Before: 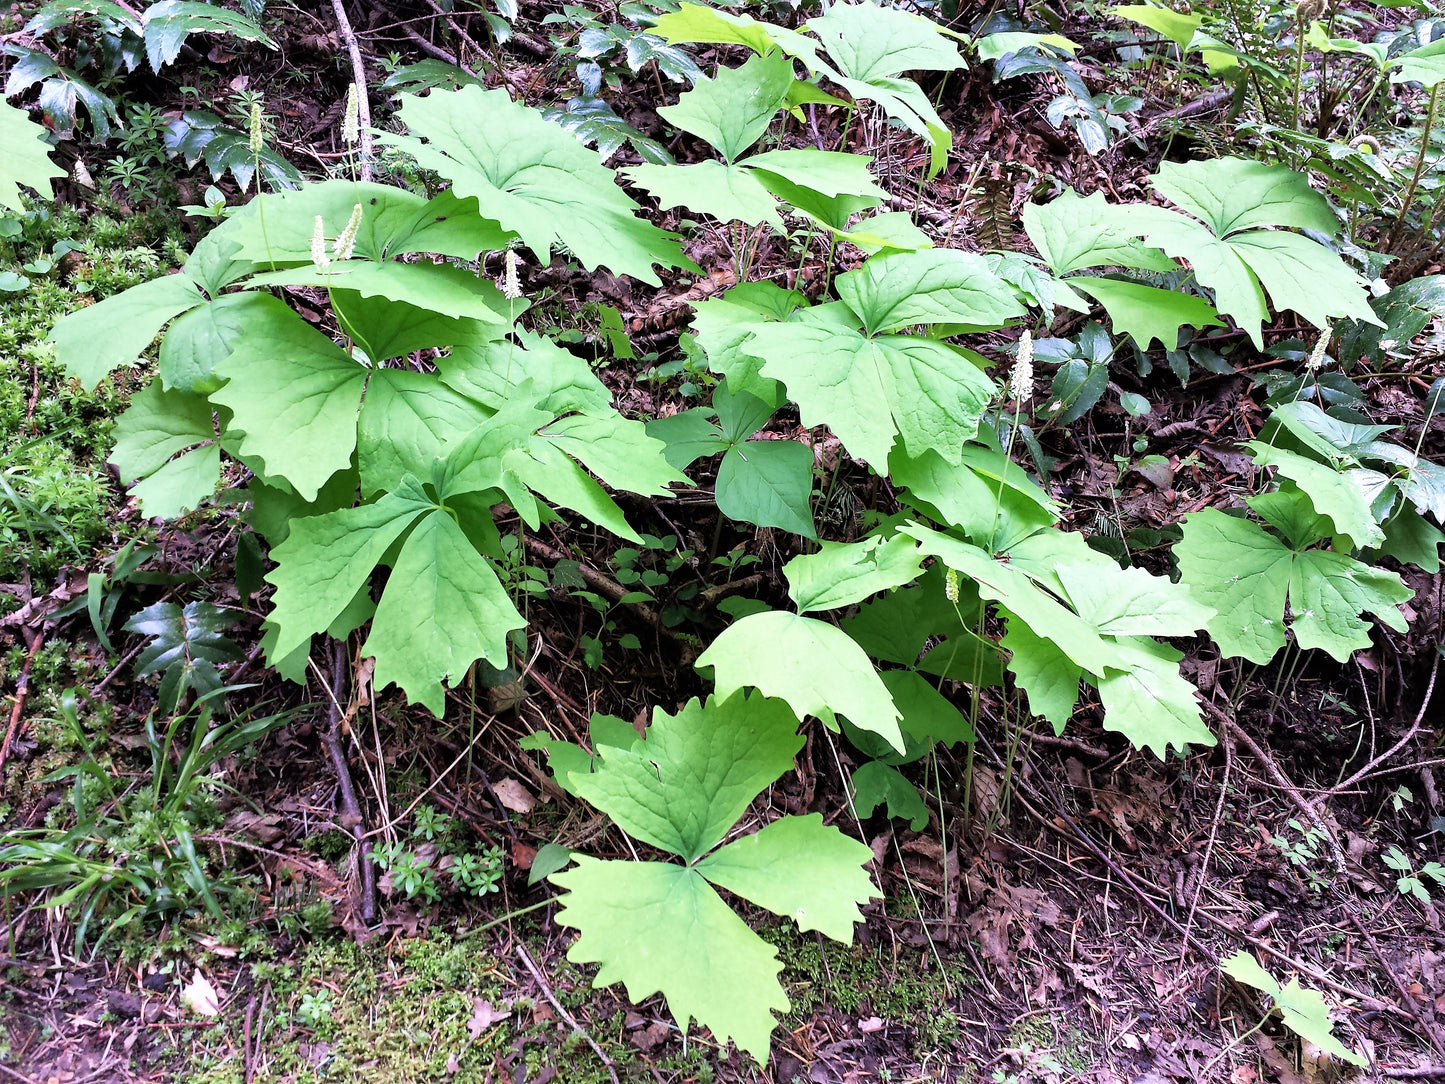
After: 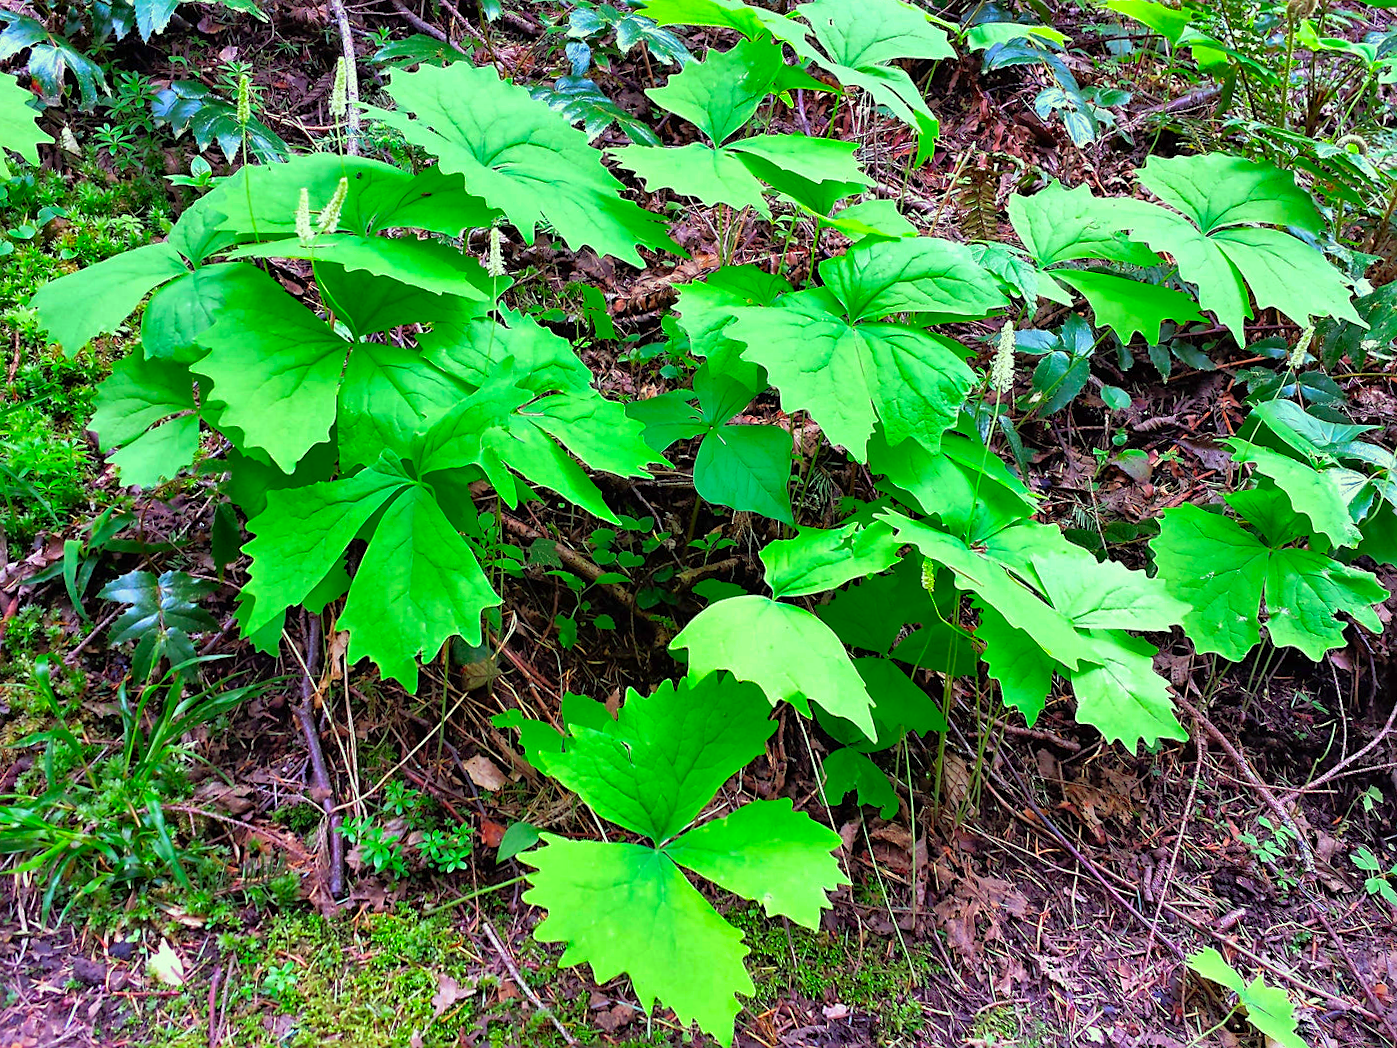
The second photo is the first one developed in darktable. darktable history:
crop and rotate: angle -1.47°
shadows and highlights: on, module defaults
color correction: highlights a* -11.13, highlights b* 9.85, saturation 1.72
sharpen: radius 1.912, amount 0.401, threshold 1.694
